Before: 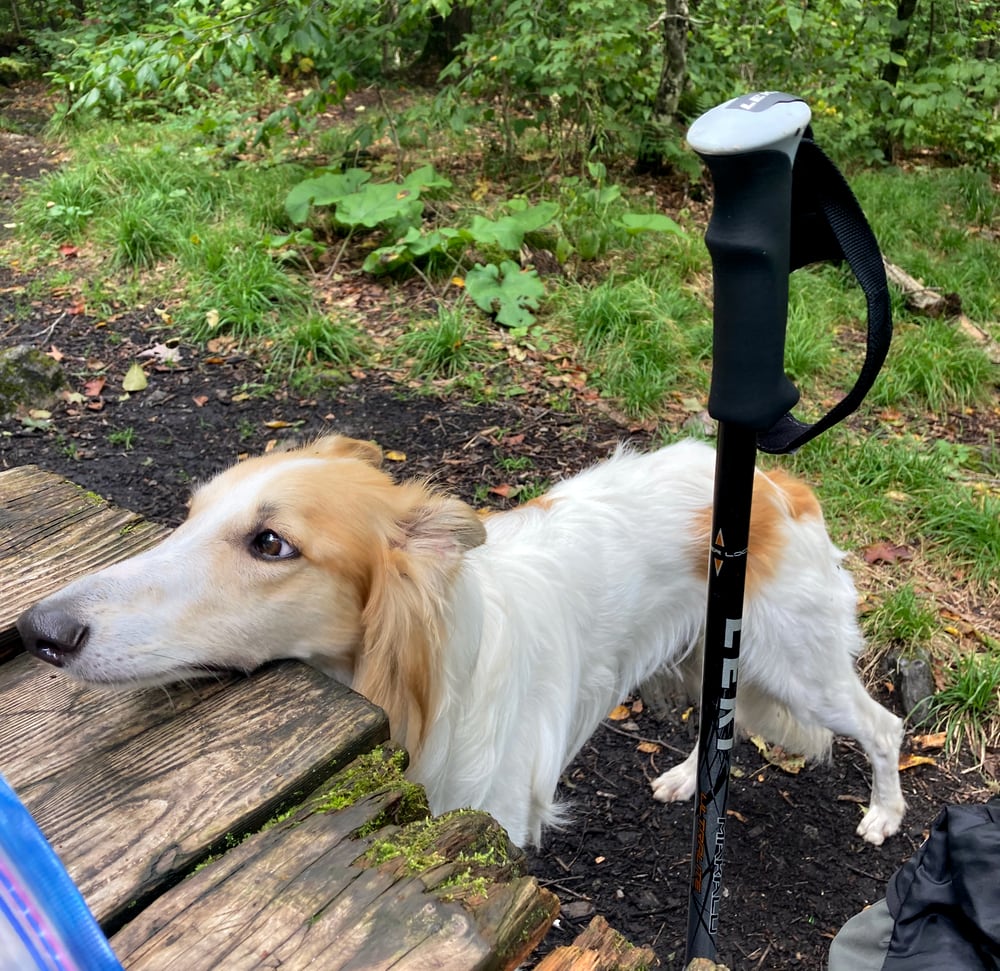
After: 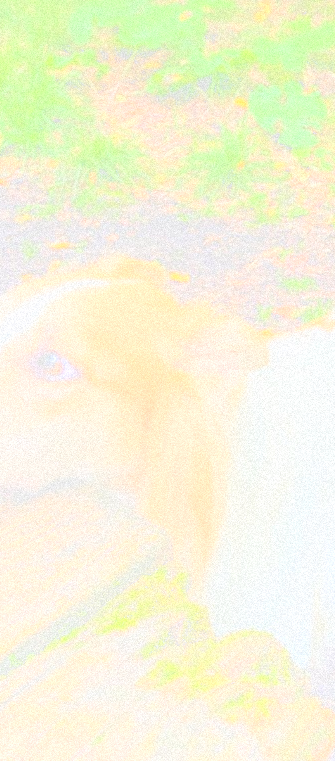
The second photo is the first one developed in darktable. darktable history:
grain: mid-tones bias 0%
contrast brightness saturation: contrast -0.15, brightness 0.05, saturation -0.12
bloom: size 70%, threshold 25%, strength 70%
crop and rotate: left 21.77%, top 18.528%, right 44.676%, bottom 2.997%
